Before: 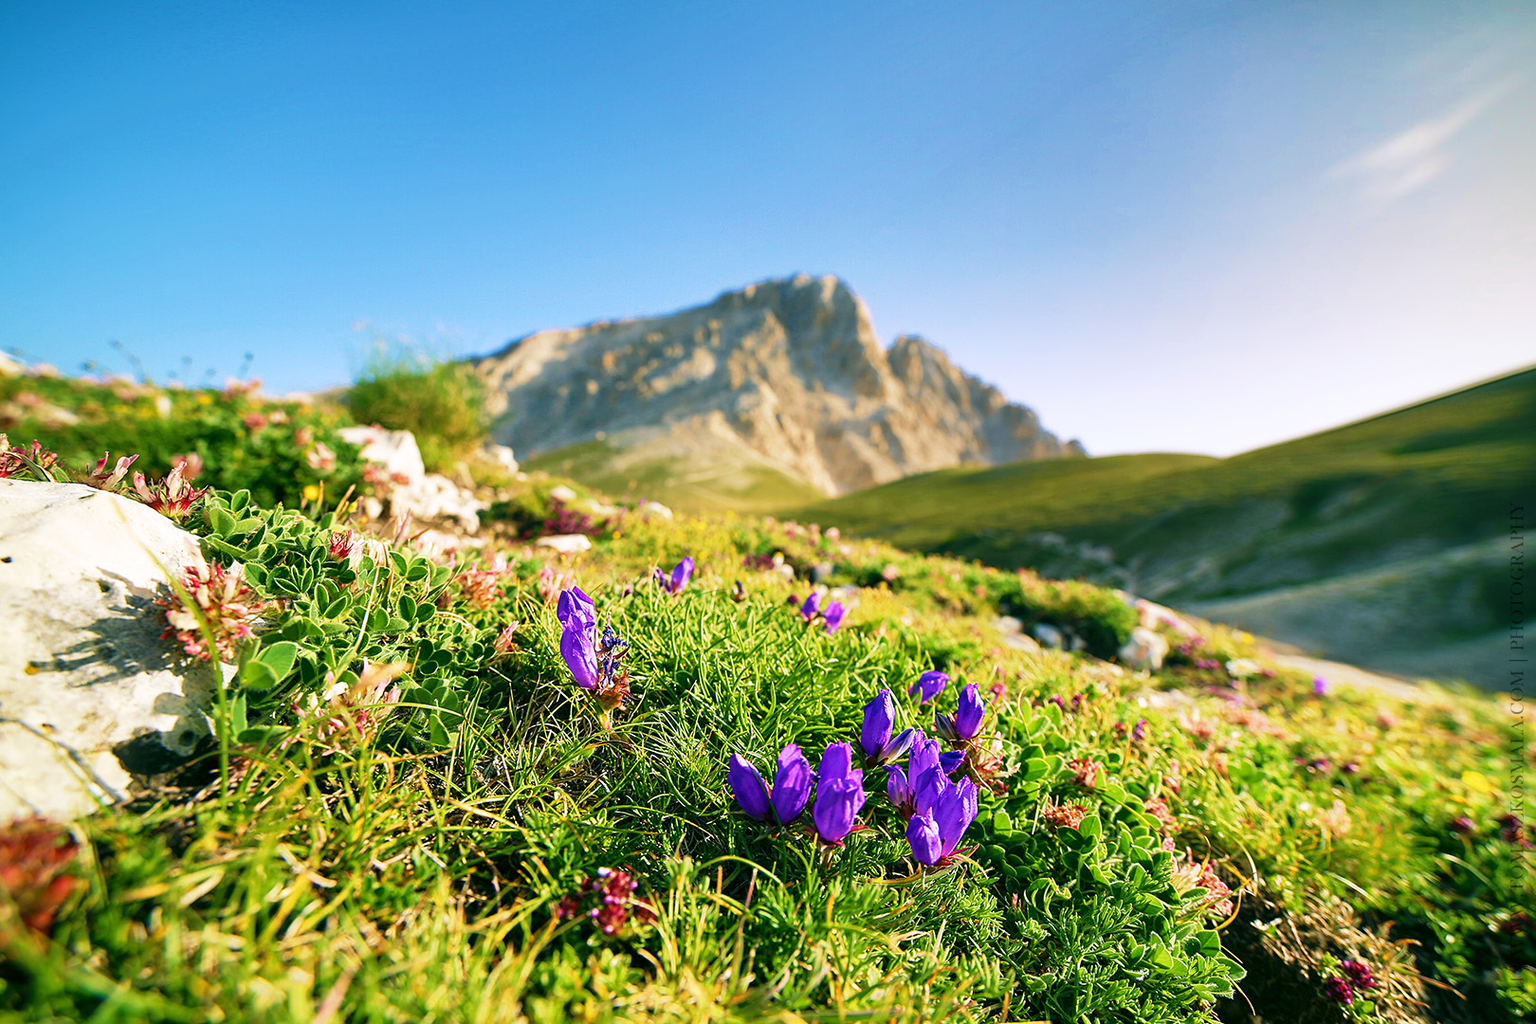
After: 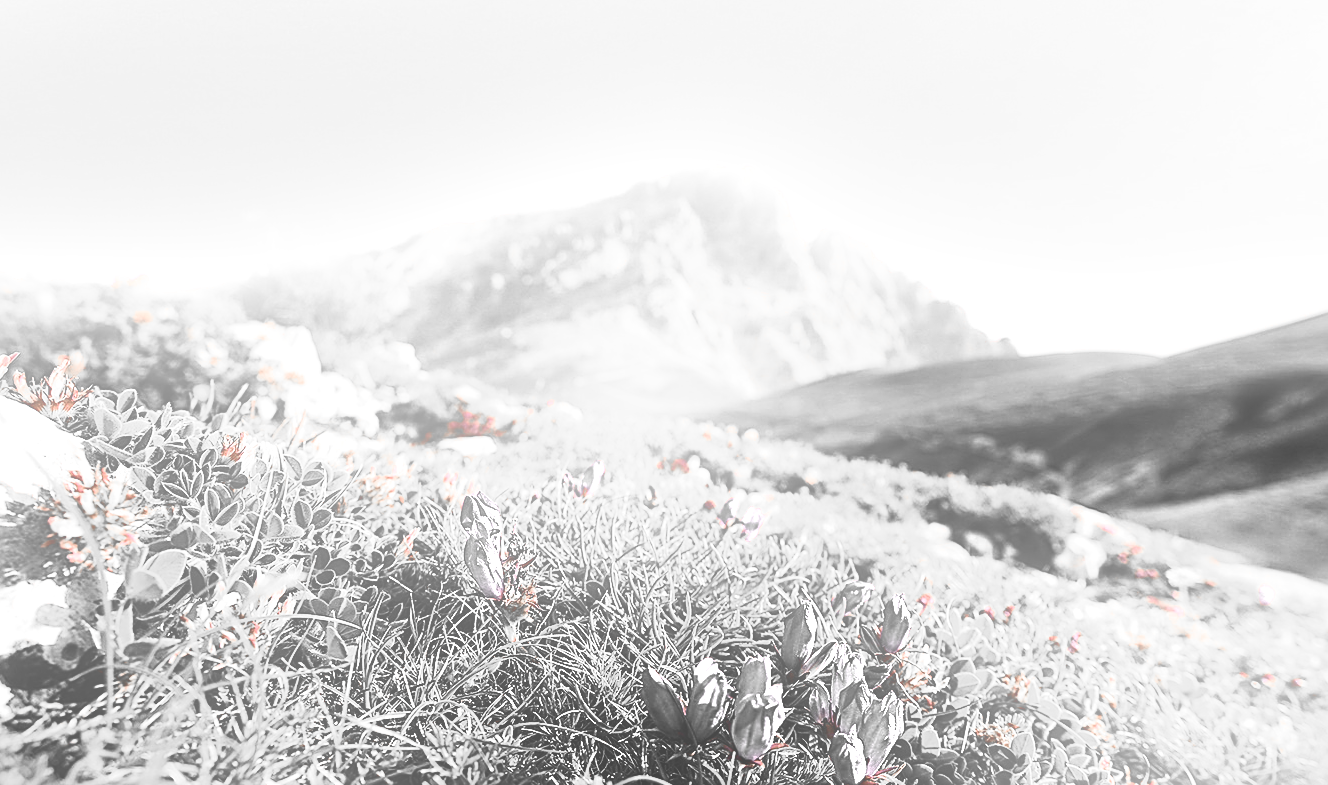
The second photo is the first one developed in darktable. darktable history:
color correction: saturation 0.2
bloom: on, module defaults
color zones: curves: ch0 [(0, 0.352) (0.143, 0.407) (0.286, 0.386) (0.429, 0.431) (0.571, 0.829) (0.714, 0.853) (0.857, 0.833) (1, 0.352)]; ch1 [(0, 0.604) (0.072, 0.726) (0.096, 0.608) (0.205, 0.007) (0.571, -0.006) (0.839, -0.013) (0.857, -0.012) (1, 0.604)]
exposure: black level correction 0, exposure 0.5 EV, compensate highlight preservation false
crop: left 7.856%, top 11.836%, right 10.12%, bottom 15.387%
color balance: output saturation 120%
sharpen: on, module defaults
contrast brightness saturation: contrast 0.4, brightness 0.05, saturation 0.25
